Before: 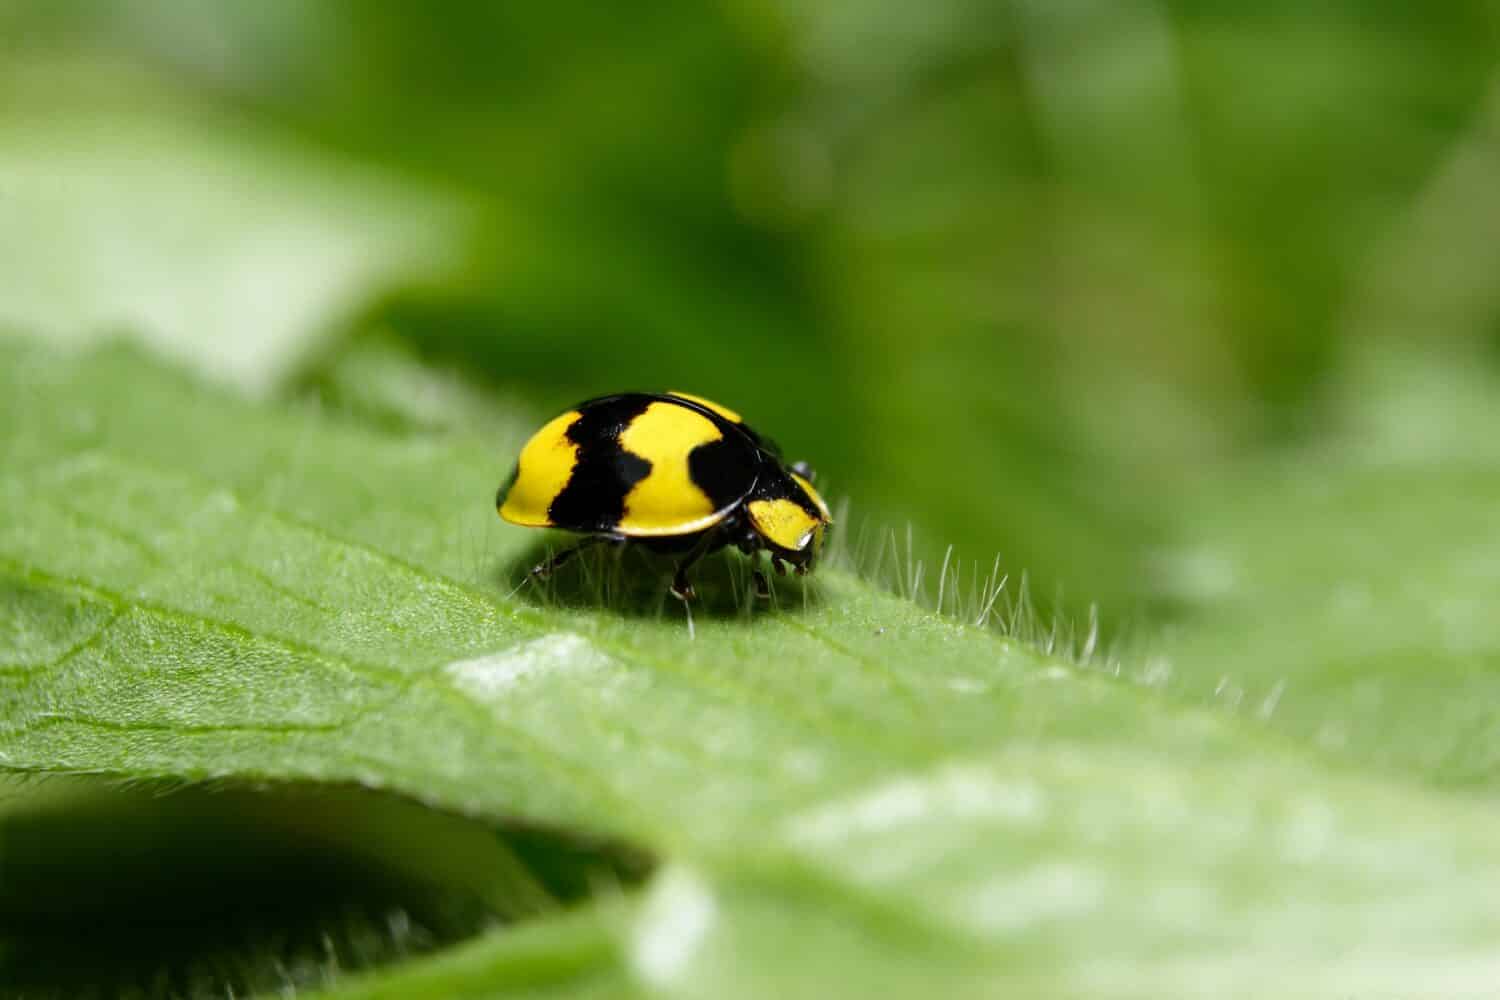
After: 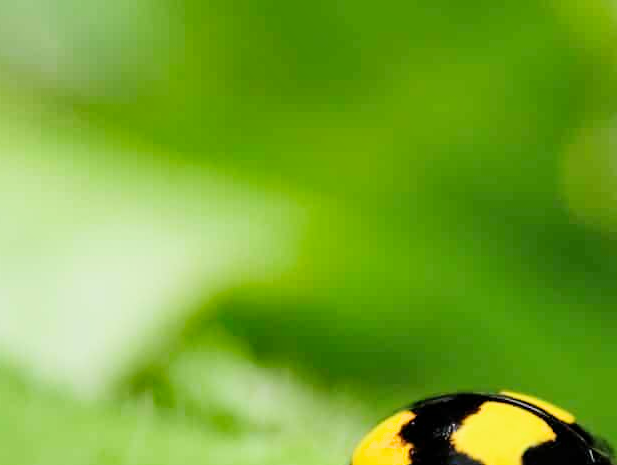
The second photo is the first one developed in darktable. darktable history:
shadows and highlights: low approximation 0.01, soften with gaussian
crop and rotate: left 11.182%, top 0.069%, right 47.62%, bottom 53.431%
filmic rgb: black relative exposure -7.11 EV, white relative exposure 5.35 EV, hardness 3.02, color science v6 (2022)
exposure: black level correction 0, exposure 1.459 EV, compensate highlight preservation false
